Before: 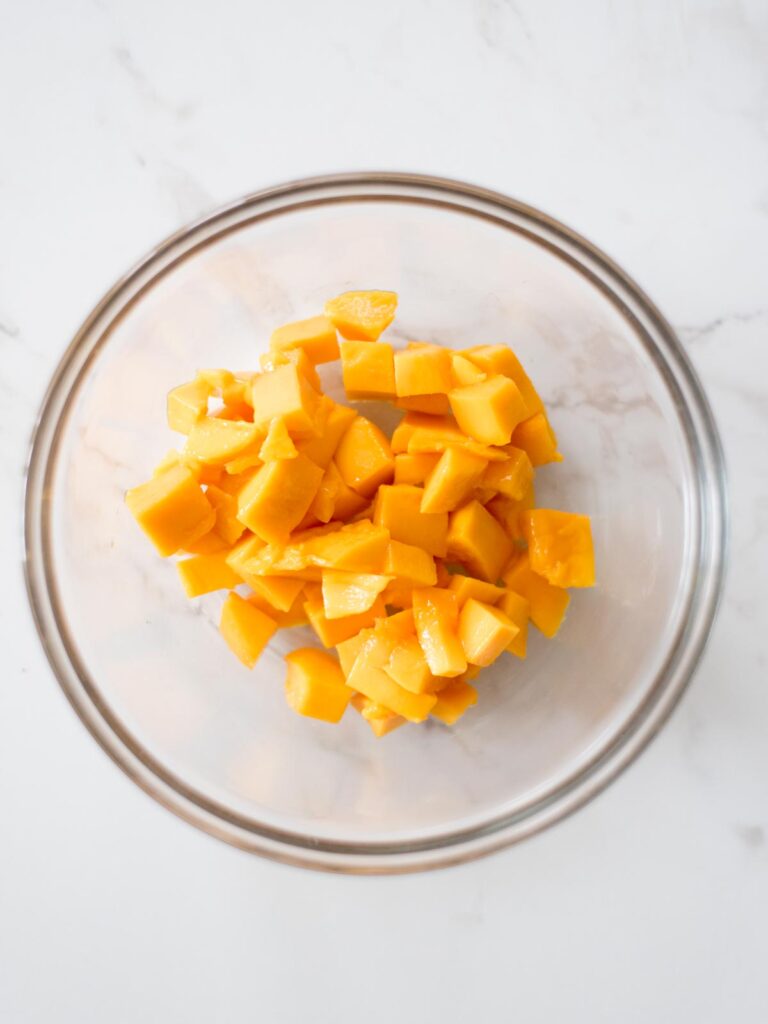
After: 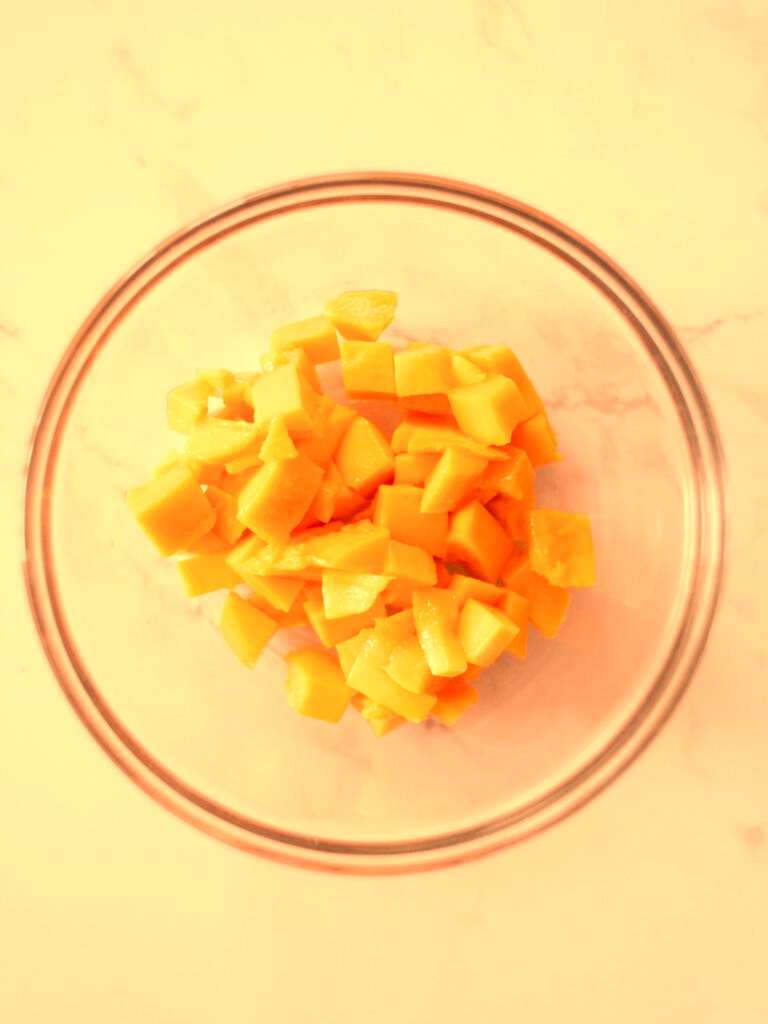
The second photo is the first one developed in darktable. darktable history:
white balance: red 1.467, blue 0.684
velvia: on, module defaults
